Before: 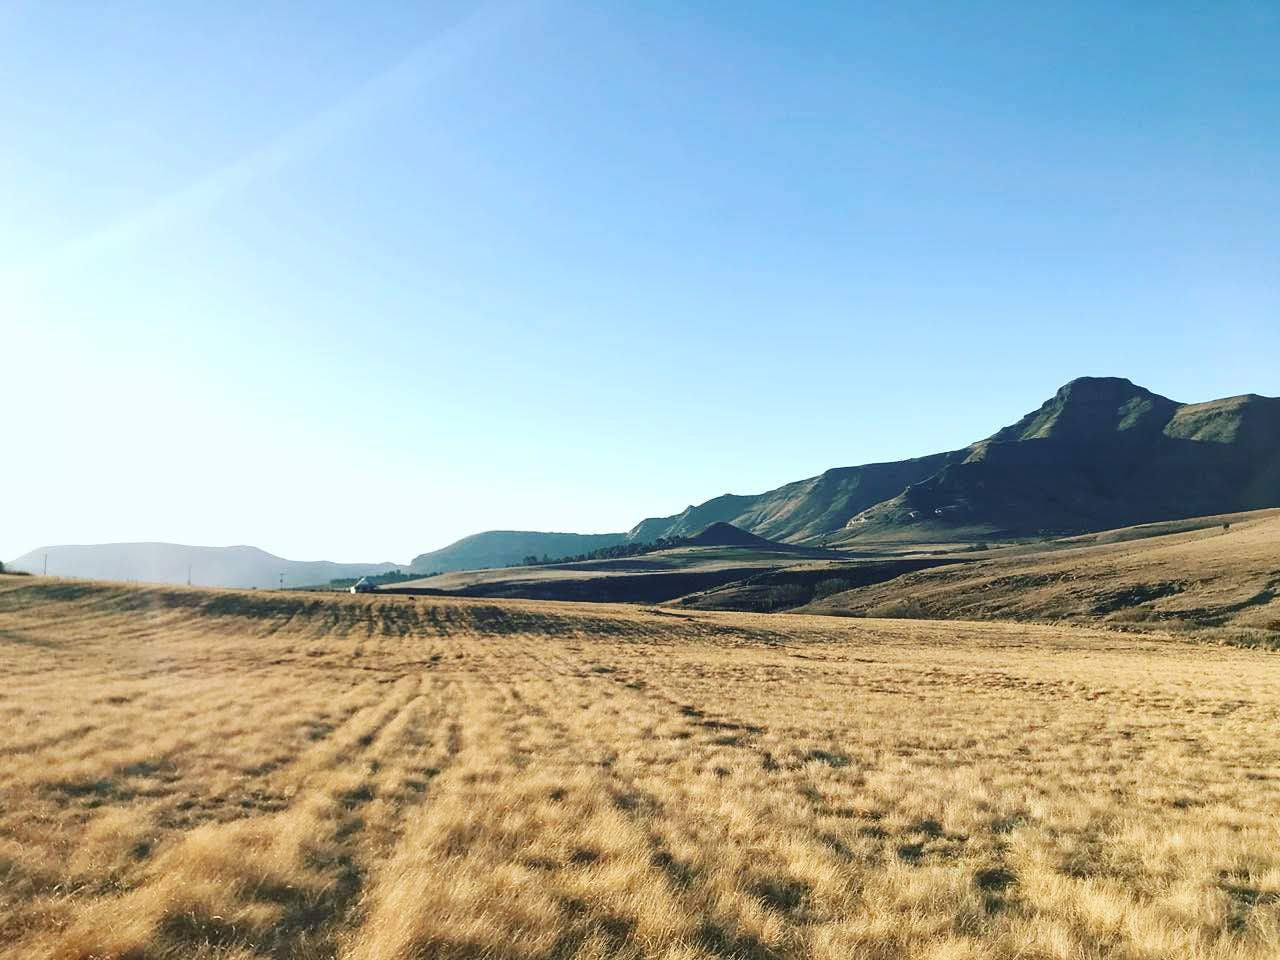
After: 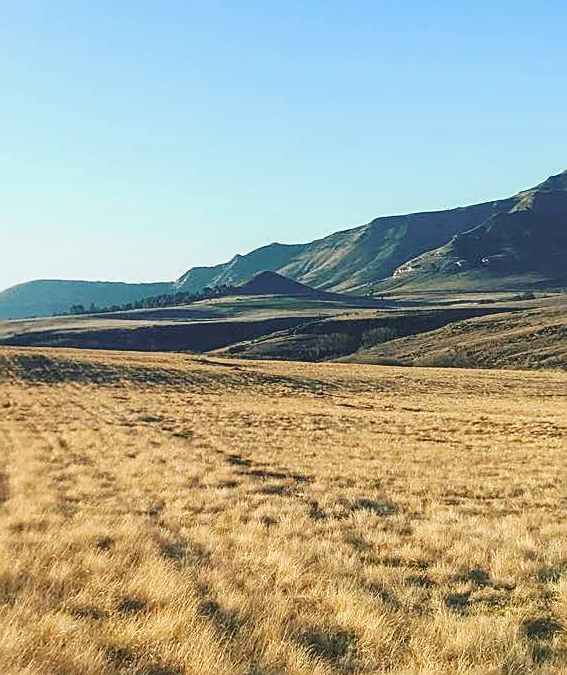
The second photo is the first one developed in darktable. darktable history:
tone equalizer: -8 EV -0.436 EV, -7 EV -0.375 EV, -6 EV -0.371 EV, -5 EV -0.235 EV, -3 EV 0.225 EV, -2 EV 0.325 EV, -1 EV 0.387 EV, +0 EV 0.418 EV
sharpen: on, module defaults
crop: left 35.418%, top 26.218%, right 20.208%, bottom 3.406%
local contrast: shadows 94%, midtone range 0.493
contrast brightness saturation: contrast -0.28
